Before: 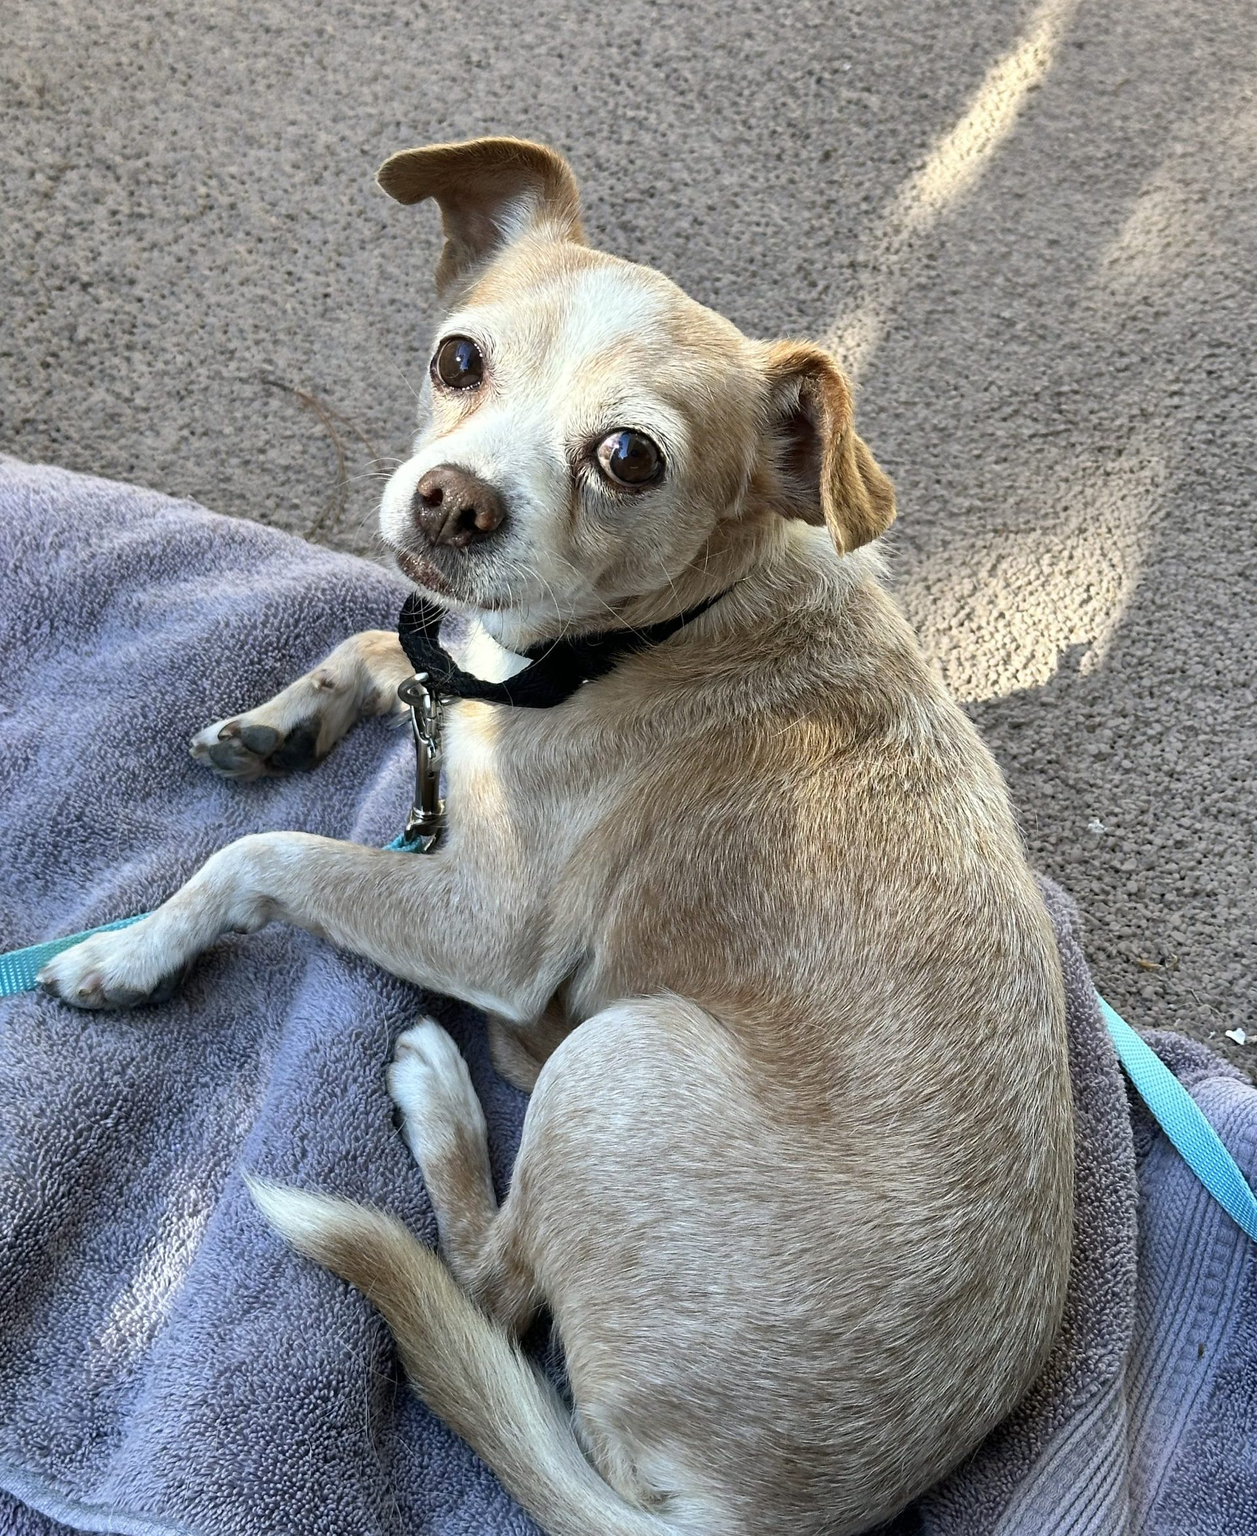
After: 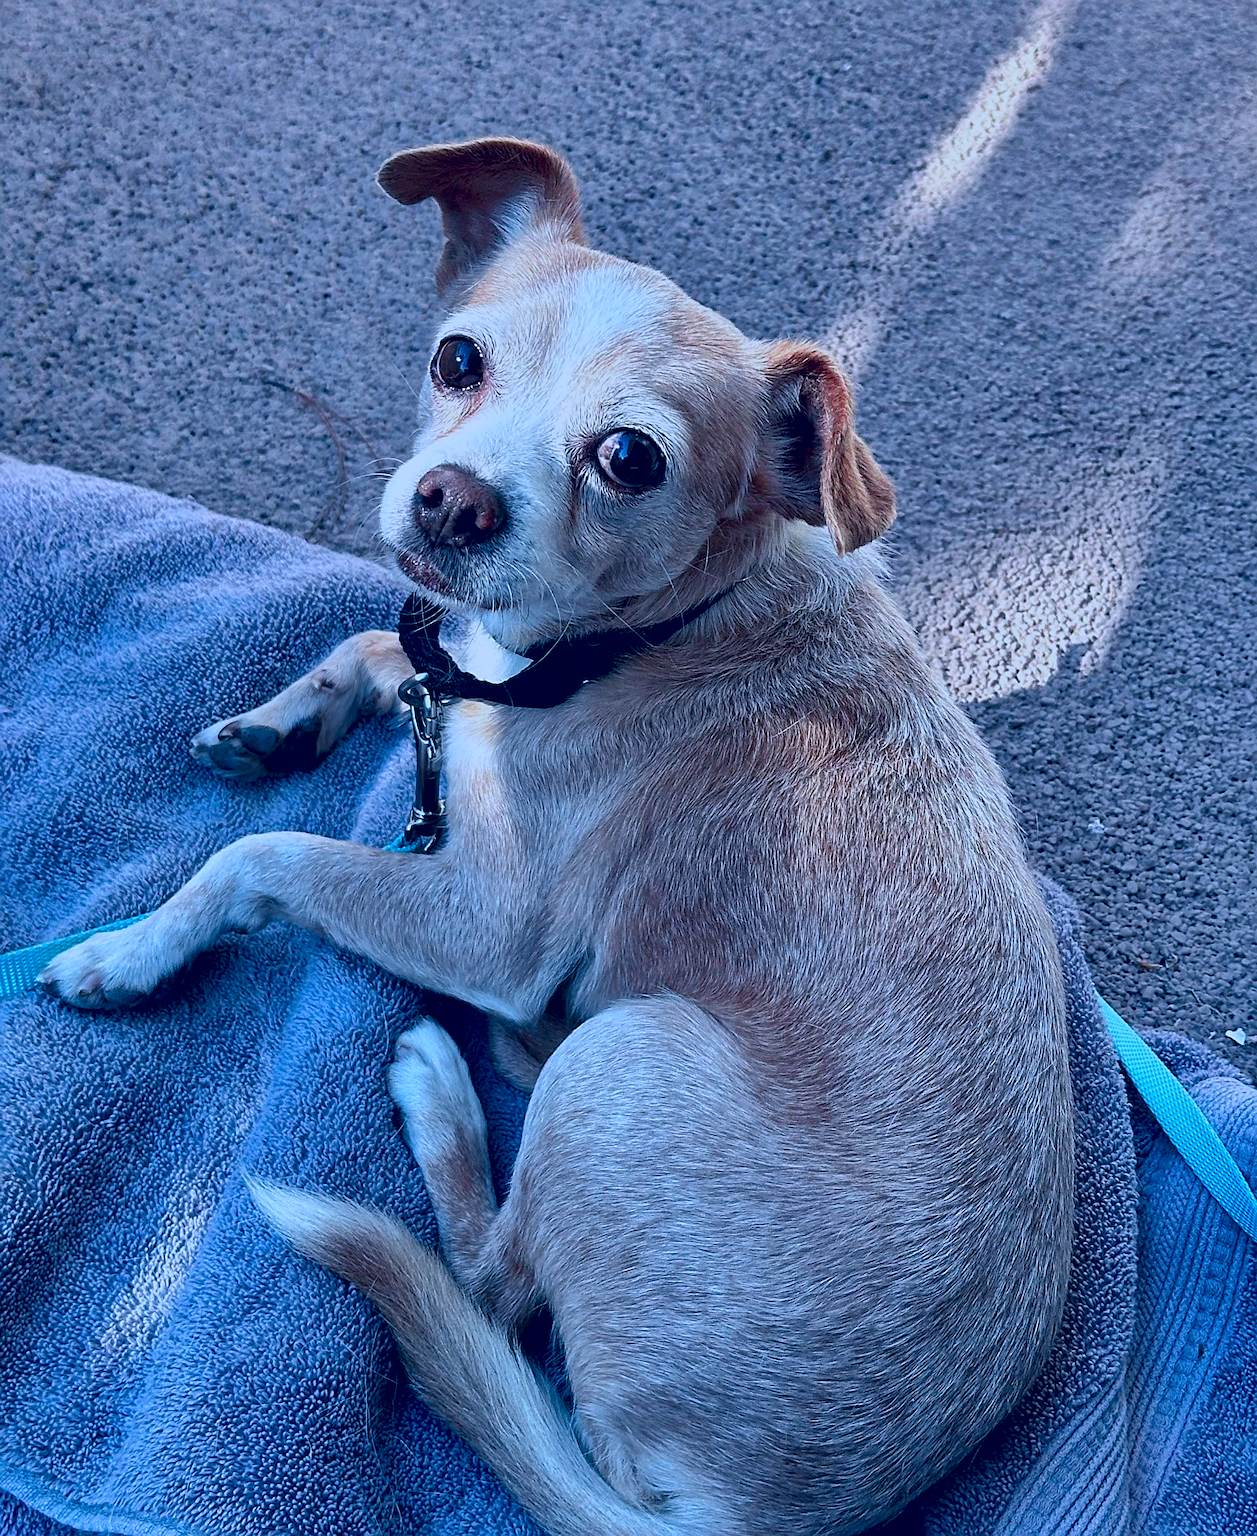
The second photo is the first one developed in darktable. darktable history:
tone curve: curves: ch1 [(0, 0) (0.108, 0.197) (0.5, 0.5) (0.681, 0.885) (1, 1)]; ch2 [(0, 0) (0.28, 0.151) (1, 1)], color space Lab, independent channels, preserve colors none
local contrast: mode bilateral grid, contrast 20, coarseness 51, detail 120%, midtone range 0.2
exposure: black level correction 0.009, exposure -0.622 EV, compensate highlight preservation false
sharpen: on, module defaults
